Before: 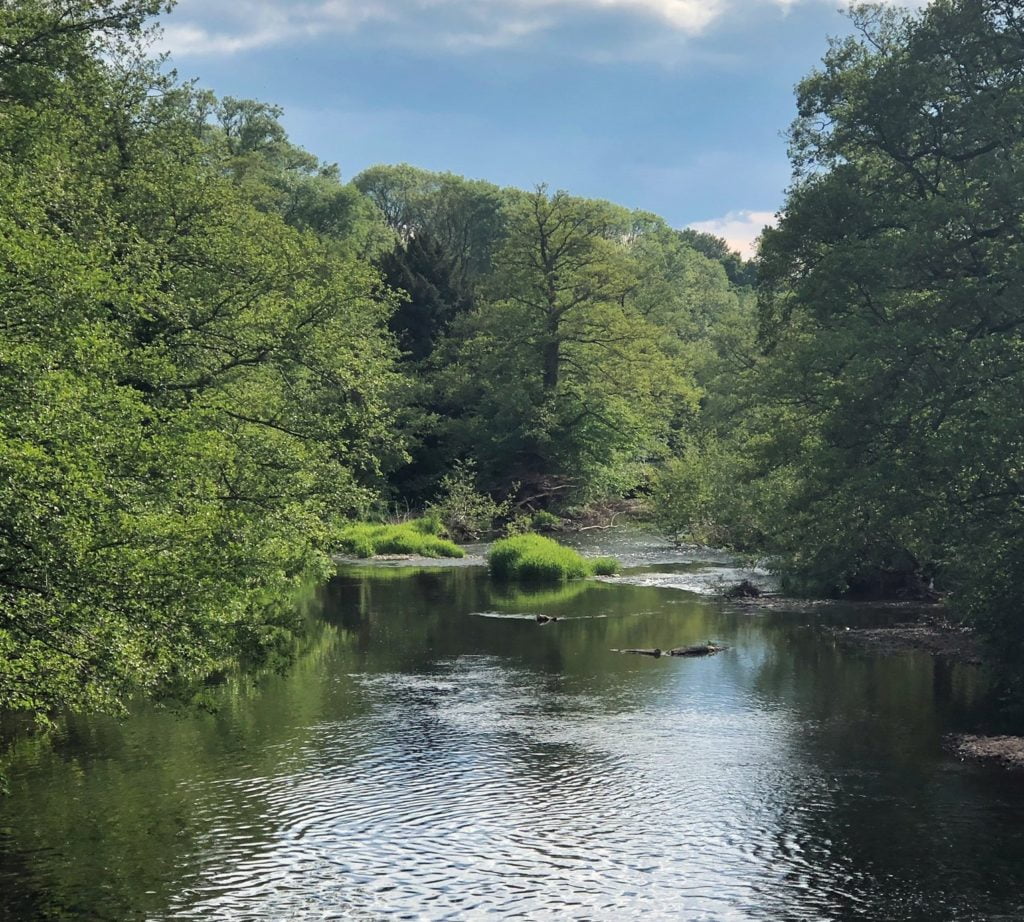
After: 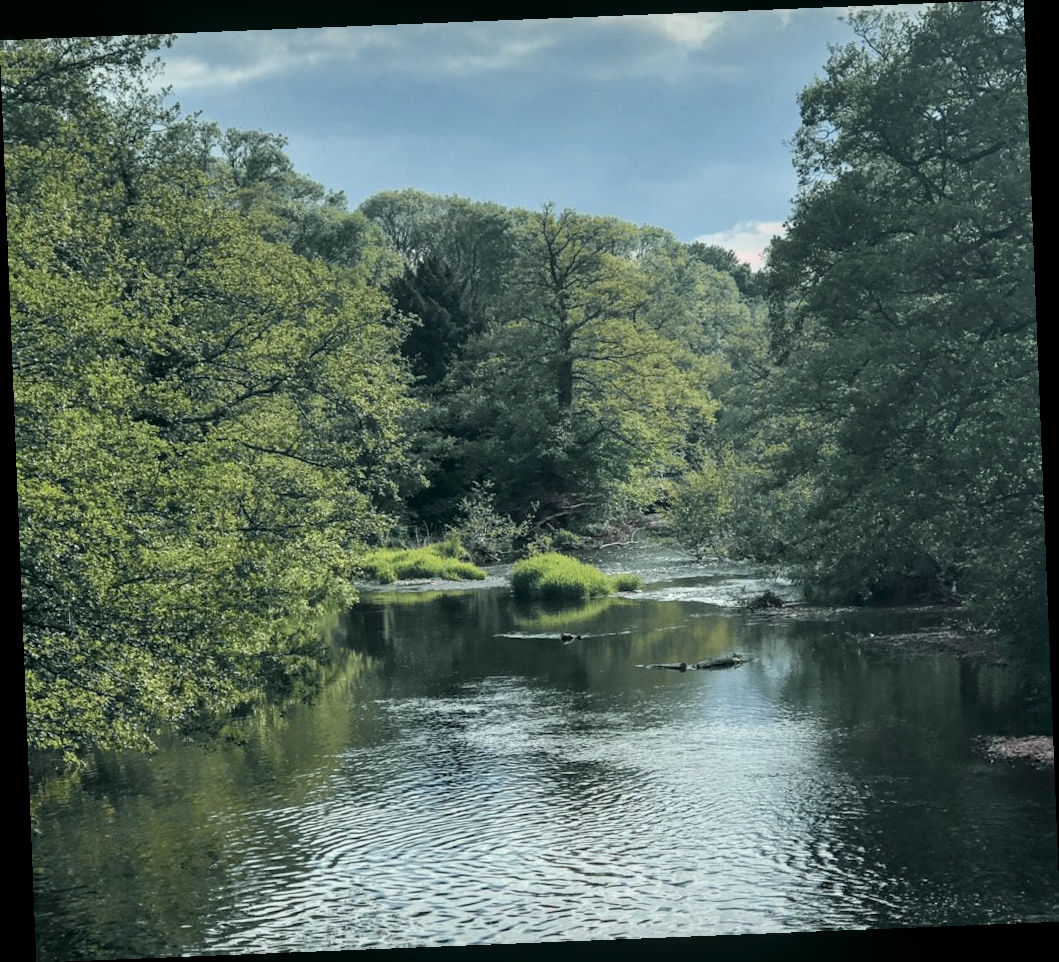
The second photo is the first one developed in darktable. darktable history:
tone curve: curves: ch0 [(0, 0) (0.822, 0.825) (0.994, 0.955)]; ch1 [(0, 0) (0.226, 0.261) (0.383, 0.397) (0.46, 0.46) (0.498, 0.479) (0.524, 0.523) (0.578, 0.575) (1, 1)]; ch2 [(0, 0) (0.438, 0.456) (0.5, 0.498) (0.547, 0.515) (0.597, 0.58) (0.629, 0.603) (1, 1)], color space Lab, independent channels, preserve colors none
local contrast: on, module defaults
rotate and perspective: rotation -2.29°, automatic cropping off
